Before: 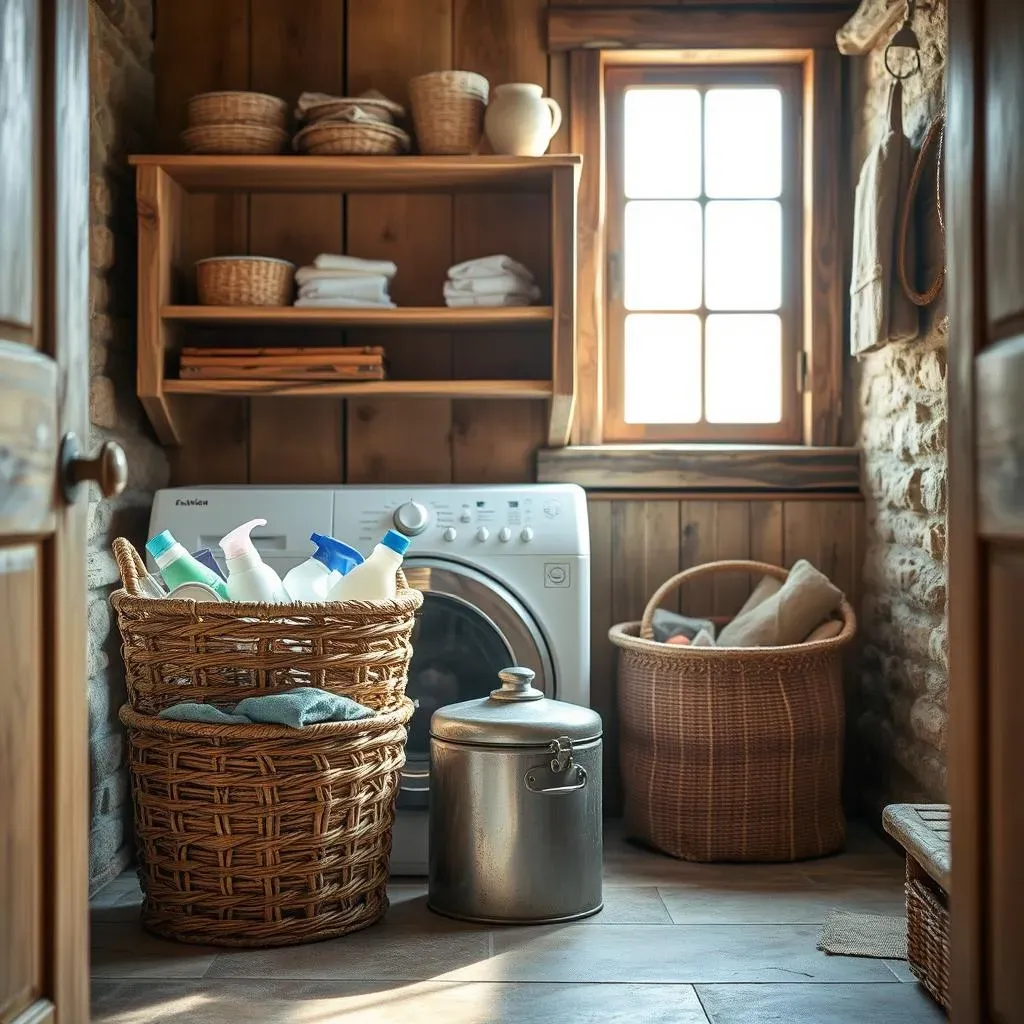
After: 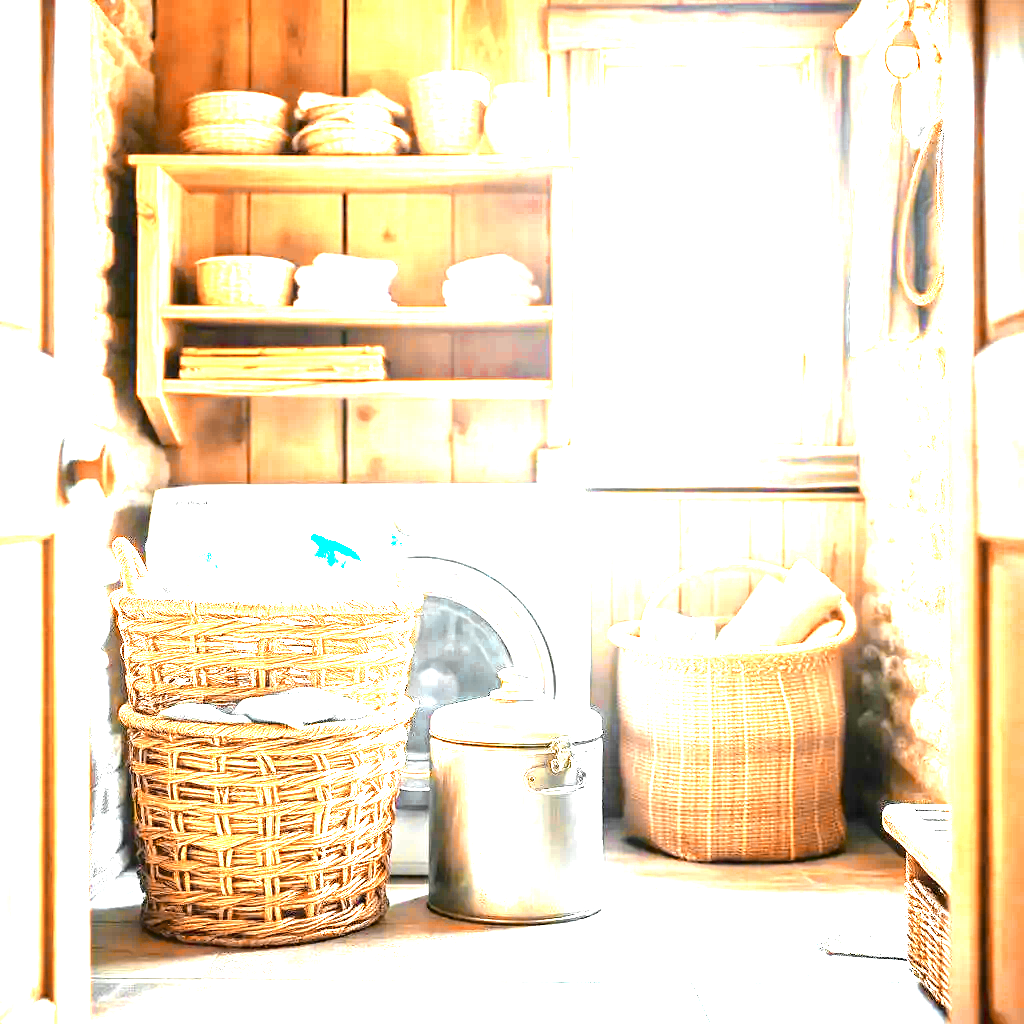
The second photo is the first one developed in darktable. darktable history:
color zones: curves: ch0 [(0.009, 0.528) (0.136, 0.6) (0.255, 0.586) (0.39, 0.528) (0.522, 0.584) (0.686, 0.736) (0.849, 0.561)]; ch1 [(0.045, 0.781) (0.14, 0.416) (0.257, 0.695) (0.442, 0.032) (0.738, 0.338) (0.818, 0.632) (0.891, 0.741) (1, 0.704)]; ch2 [(0, 0.667) (0.141, 0.52) (0.26, 0.37) (0.474, 0.432) (0.743, 0.286)]
color balance rgb: highlights gain › chroma 0.257%, highlights gain › hue 331.13°, perceptual saturation grading › global saturation 19.908%, global vibrance 50.089%
tone equalizer: -8 EV -1.1 EV, -7 EV -0.996 EV, -6 EV -0.87 EV, -5 EV -0.574 EV, -3 EV 0.584 EV, -2 EV 0.874 EV, -1 EV 1 EV, +0 EV 1.07 EV, luminance estimator HSV value / RGB max
exposure: exposure 3.032 EV, compensate exposure bias true, compensate highlight preservation false
